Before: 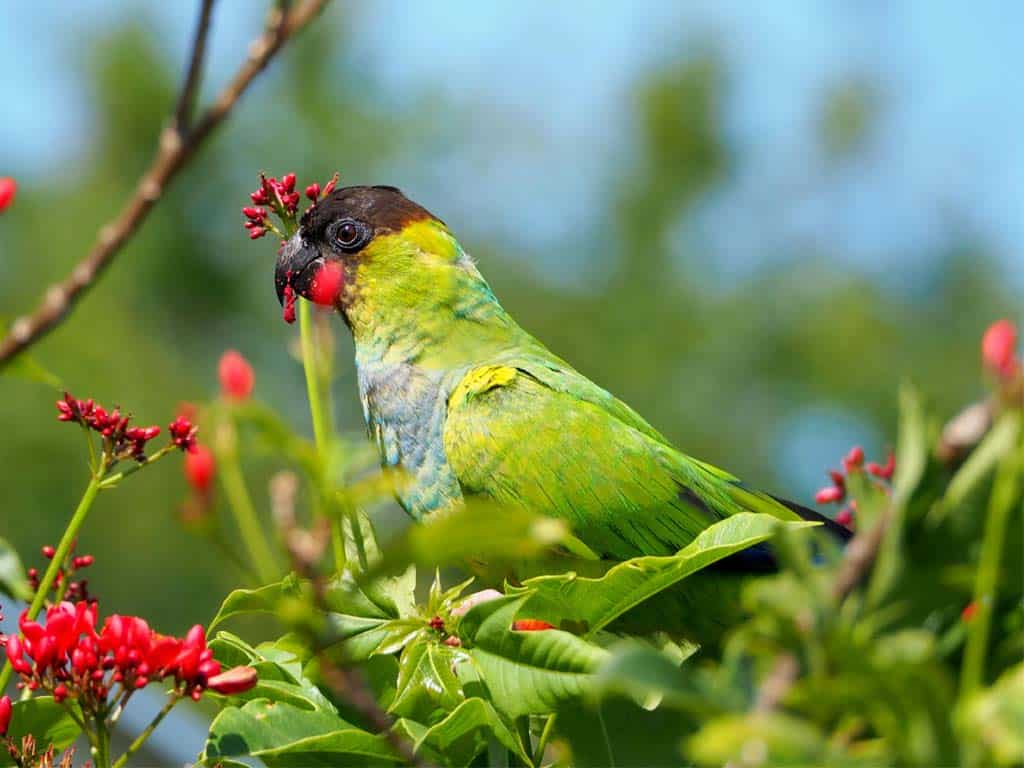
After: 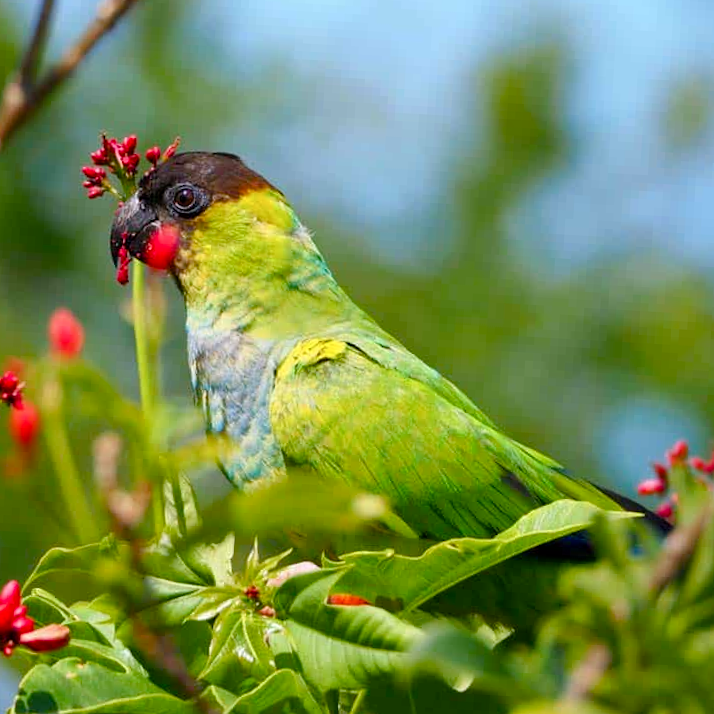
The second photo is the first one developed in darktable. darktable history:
crop and rotate: angle -3.27°, left 14.277%, top 0.028%, right 10.766%, bottom 0.028%
color balance rgb: perceptual saturation grading › global saturation 20%, perceptual saturation grading › highlights -25%, perceptual saturation grading › shadows 25%
white balance: red 1.009, blue 1.027
